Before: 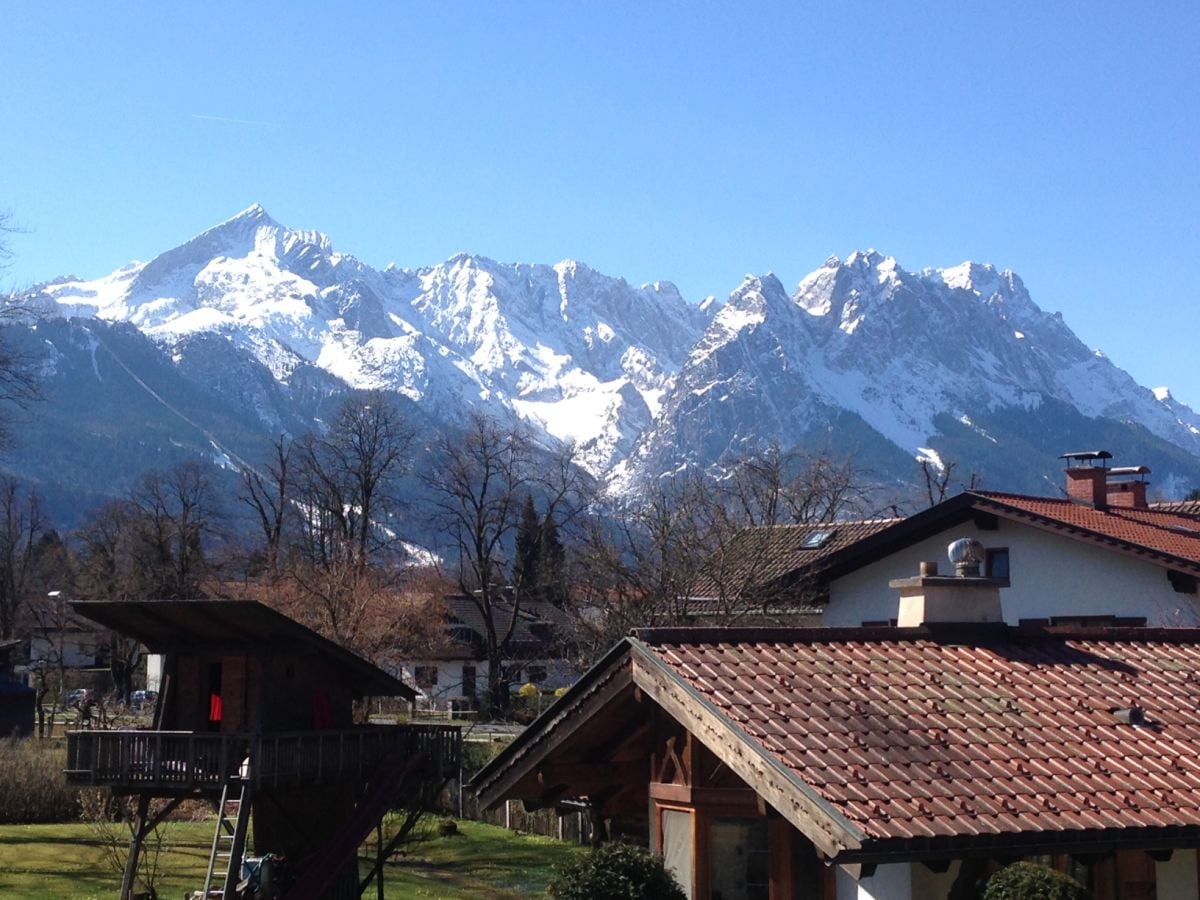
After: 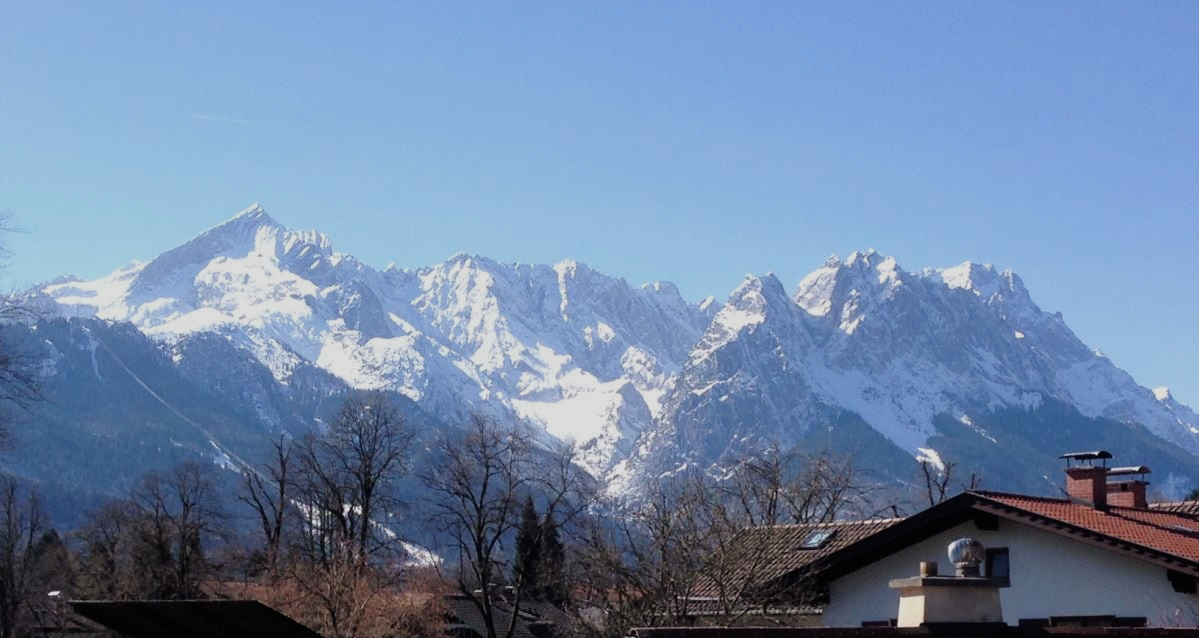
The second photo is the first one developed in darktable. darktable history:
crop: right 0%, bottom 29.084%
filmic rgb: black relative exposure -8.02 EV, white relative exposure 3.94 EV, hardness 4.28
